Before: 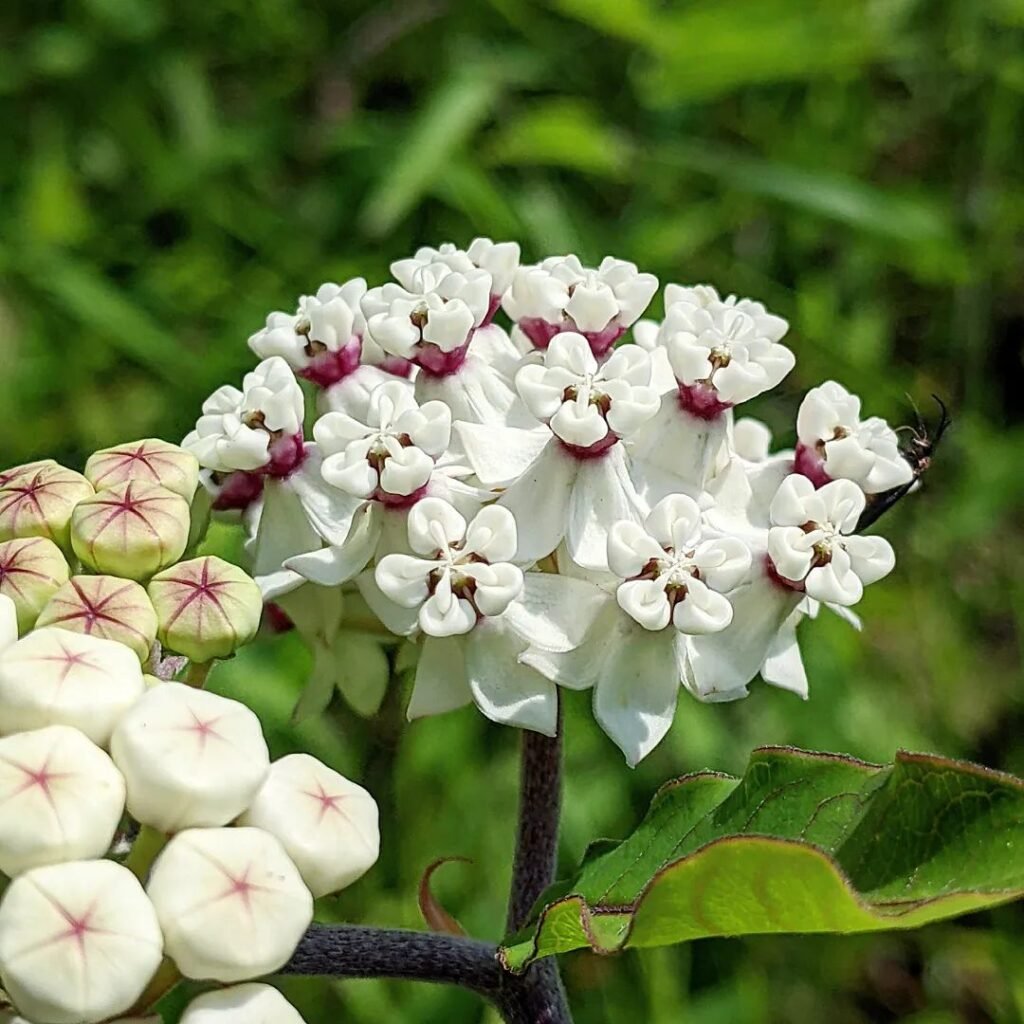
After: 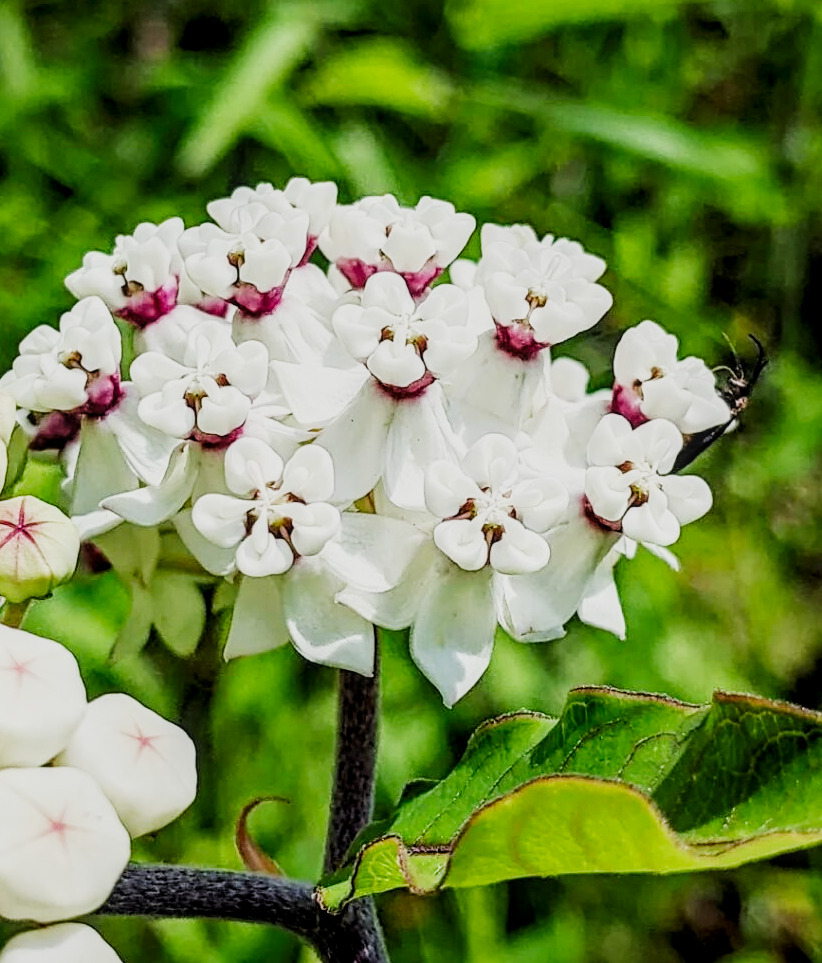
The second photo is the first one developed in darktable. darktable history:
filmic rgb: black relative exposure -7.31 EV, white relative exposure 5.06 EV, hardness 3.21, preserve chrominance no, color science v5 (2021), contrast in shadows safe, contrast in highlights safe
crop and rotate: left 17.955%, top 5.897%, right 1.679%
contrast brightness saturation: saturation 0.122
local contrast: on, module defaults
exposure: black level correction 0.001, exposure 0.499 EV, compensate exposure bias true, compensate highlight preservation false
tone curve: curves: ch0 [(0, 0) (0.071, 0.047) (0.266, 0.26) (0.491, 0.552) (0.753, 0.818) (1, 0.983)]; ch1 [(0, 0) (0.346, 0.307) (0.408, 0.369) (0.463, 0.443) (0.482, 0.493) (0.502, 0.5) (0.517, 0.518) (0.55, 0.573) (0.597, 0.641) (0.651, 0.709) (1, 1)]; ch2 [(0, 0) (0.346, 0.34) (0.434, 0.46) (0.485, 0.494) (0.5, 0.494) (0.517, 0.506) (0.535, 0.545) (0.583, 0.634) (0.625, 0.686) (1, 1)], color space Lab, linked channels, preserve colors none
